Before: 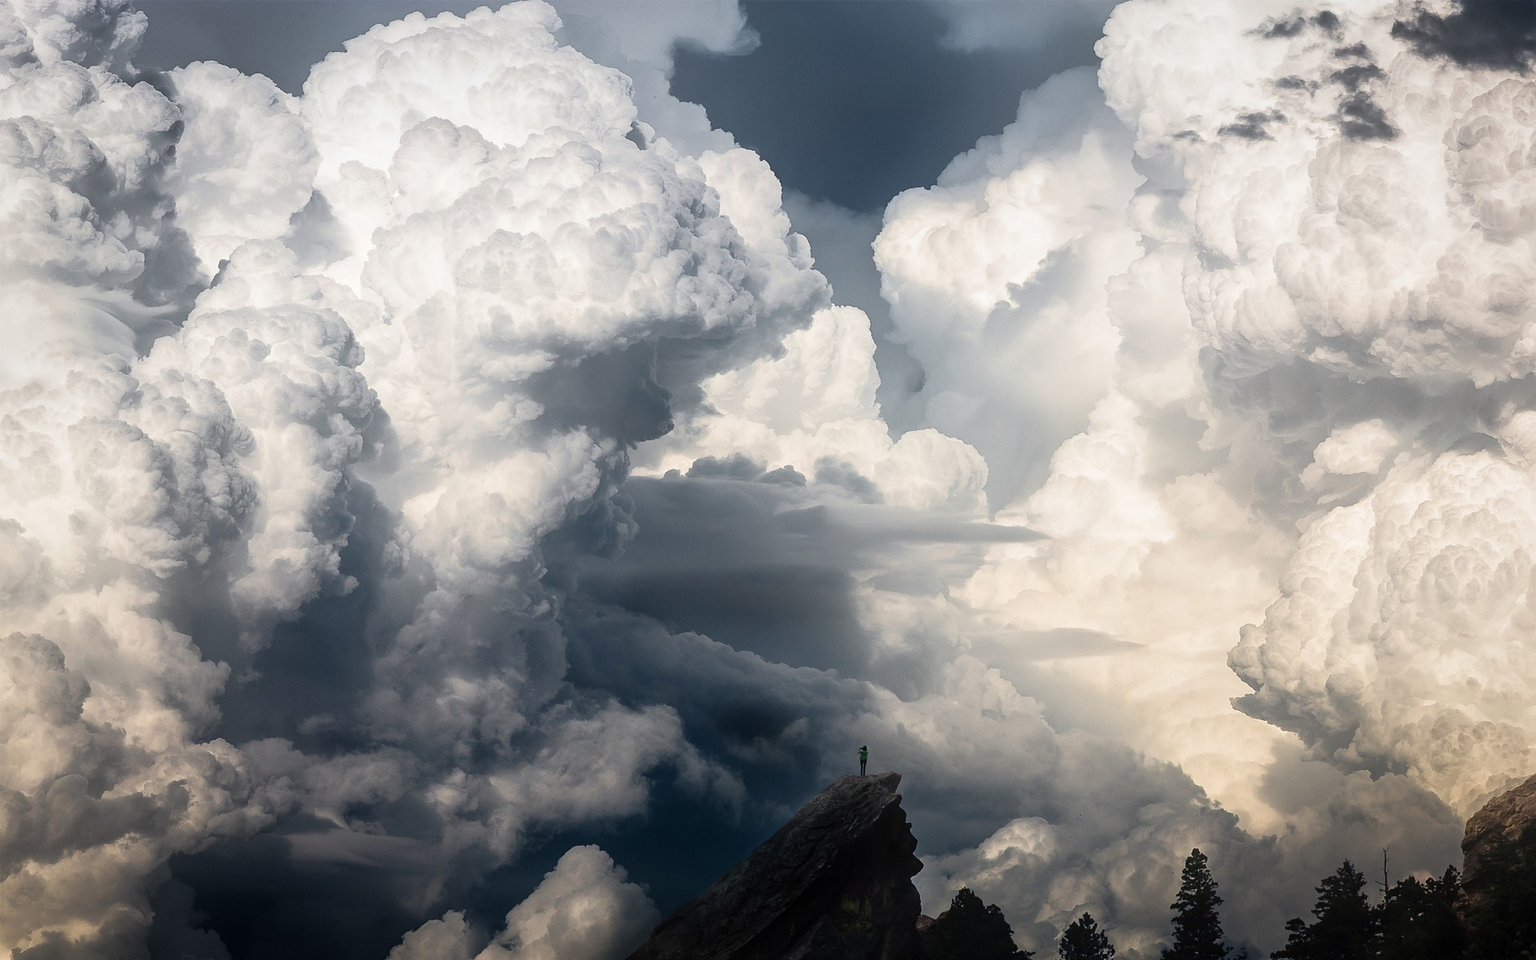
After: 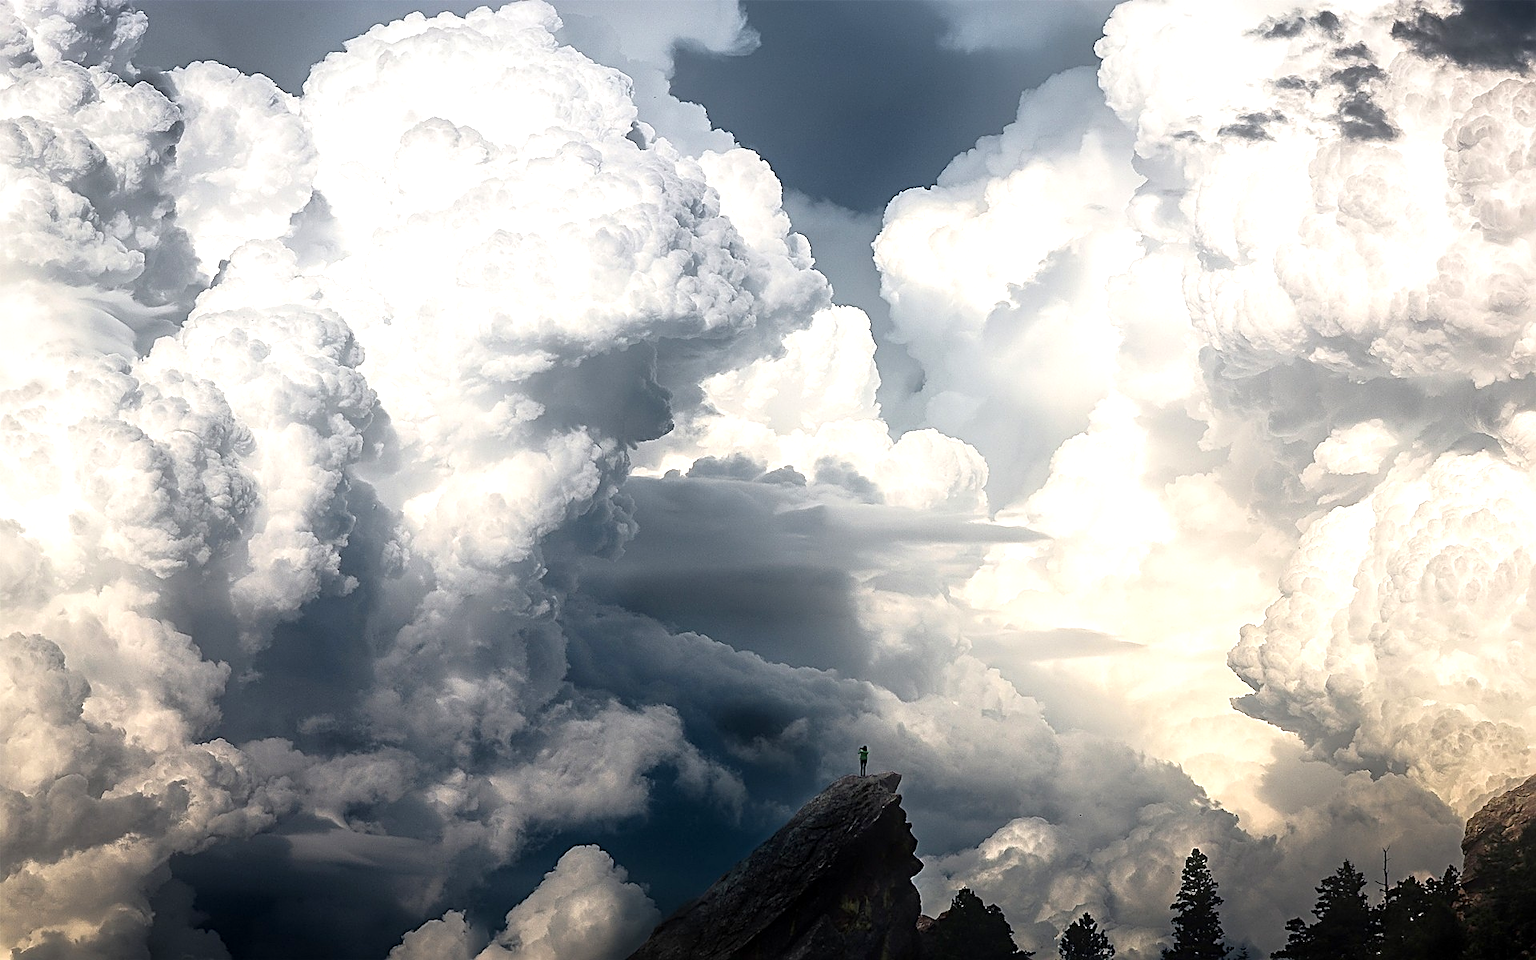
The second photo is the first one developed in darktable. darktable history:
tone equalizer: on, module defaults
sharpen: radius 2.575, amount 0.696
exposure: black level correction 0.001, exposure 0.5 EV, compensate highlight preservation false
